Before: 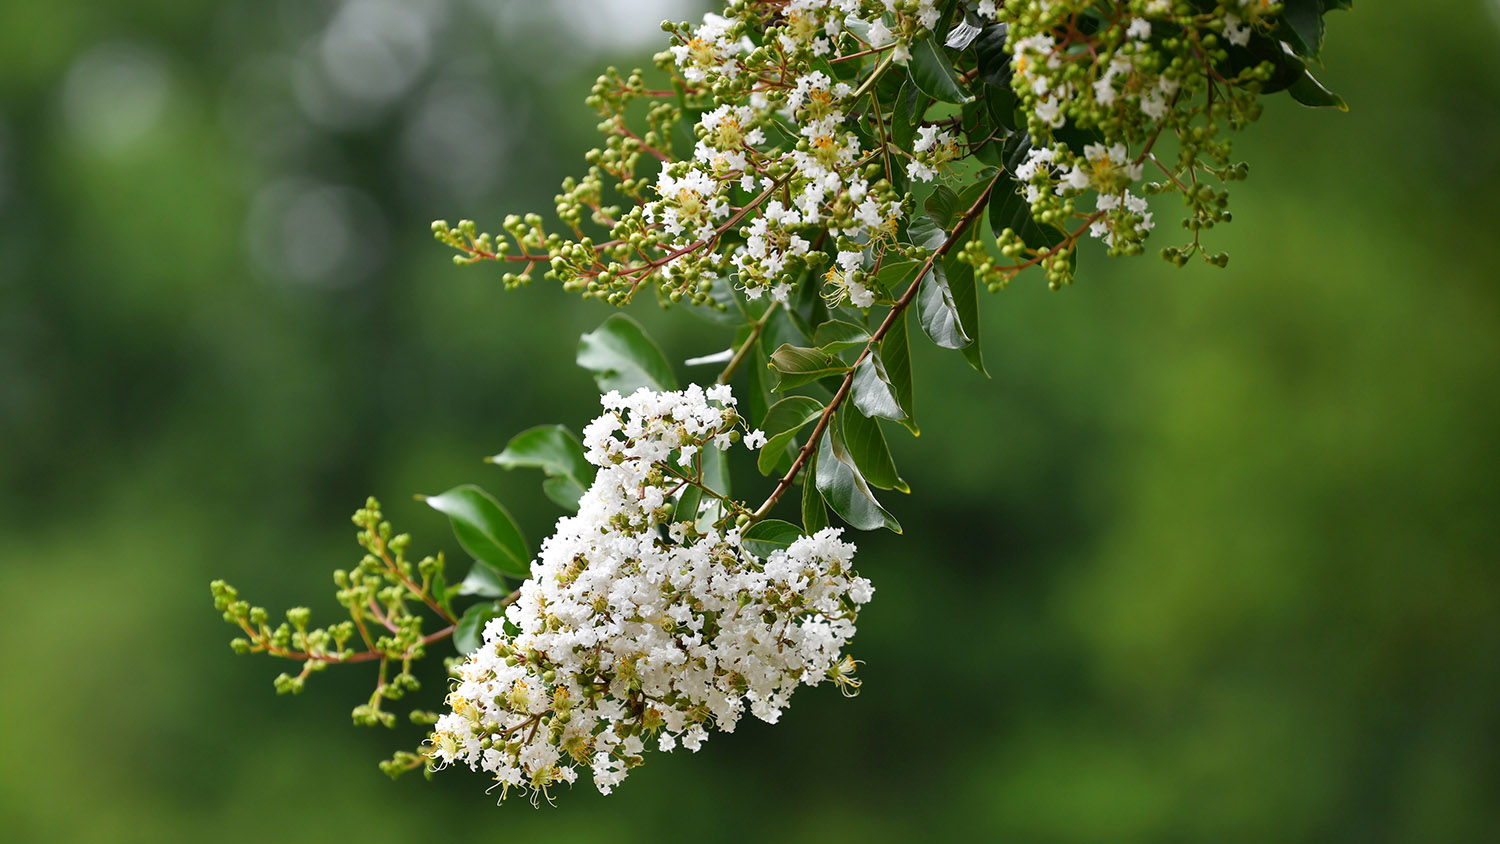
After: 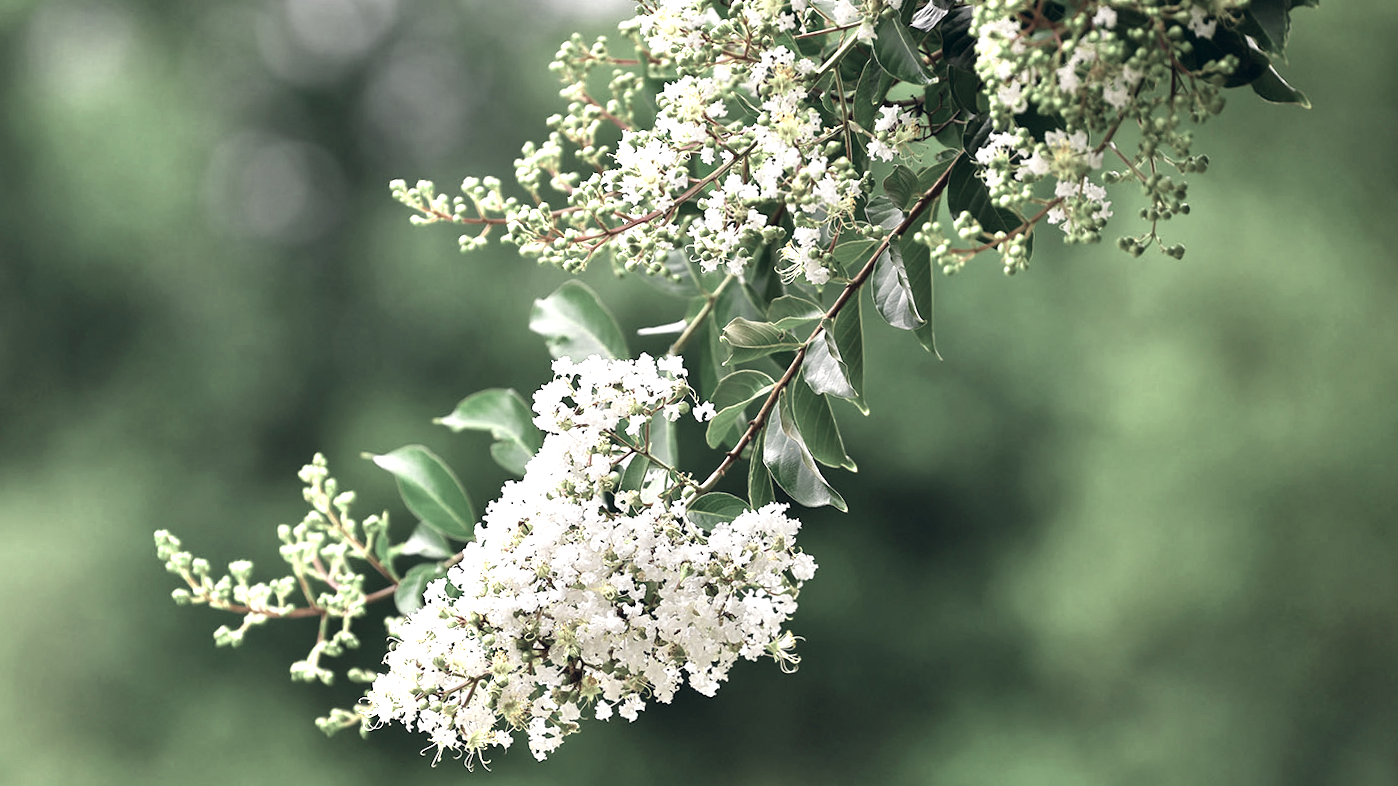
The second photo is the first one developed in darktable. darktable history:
crop and rotate: angle -2.38°
color zones: curves: ch0 [(0.25, 0.667) (0.758, 0.368)]; ch1 [(0.215, 0.245) (0.761, 0.373)]; ch2 [(0.247, 0.554) (0.761, 0.436)]
color balance rgb: shadows lift › hue 87.51°, highlights gain › chroma 1.62%, highlights gain › hue 55.1°, global offset › chroma 0.1%, global offset › hue 253.66°, linear chroma grading › global chroma 0.5%
tone equalizer: on, module defaults
exposure: exposure 0.515 EV, compensate highlight preservation false
